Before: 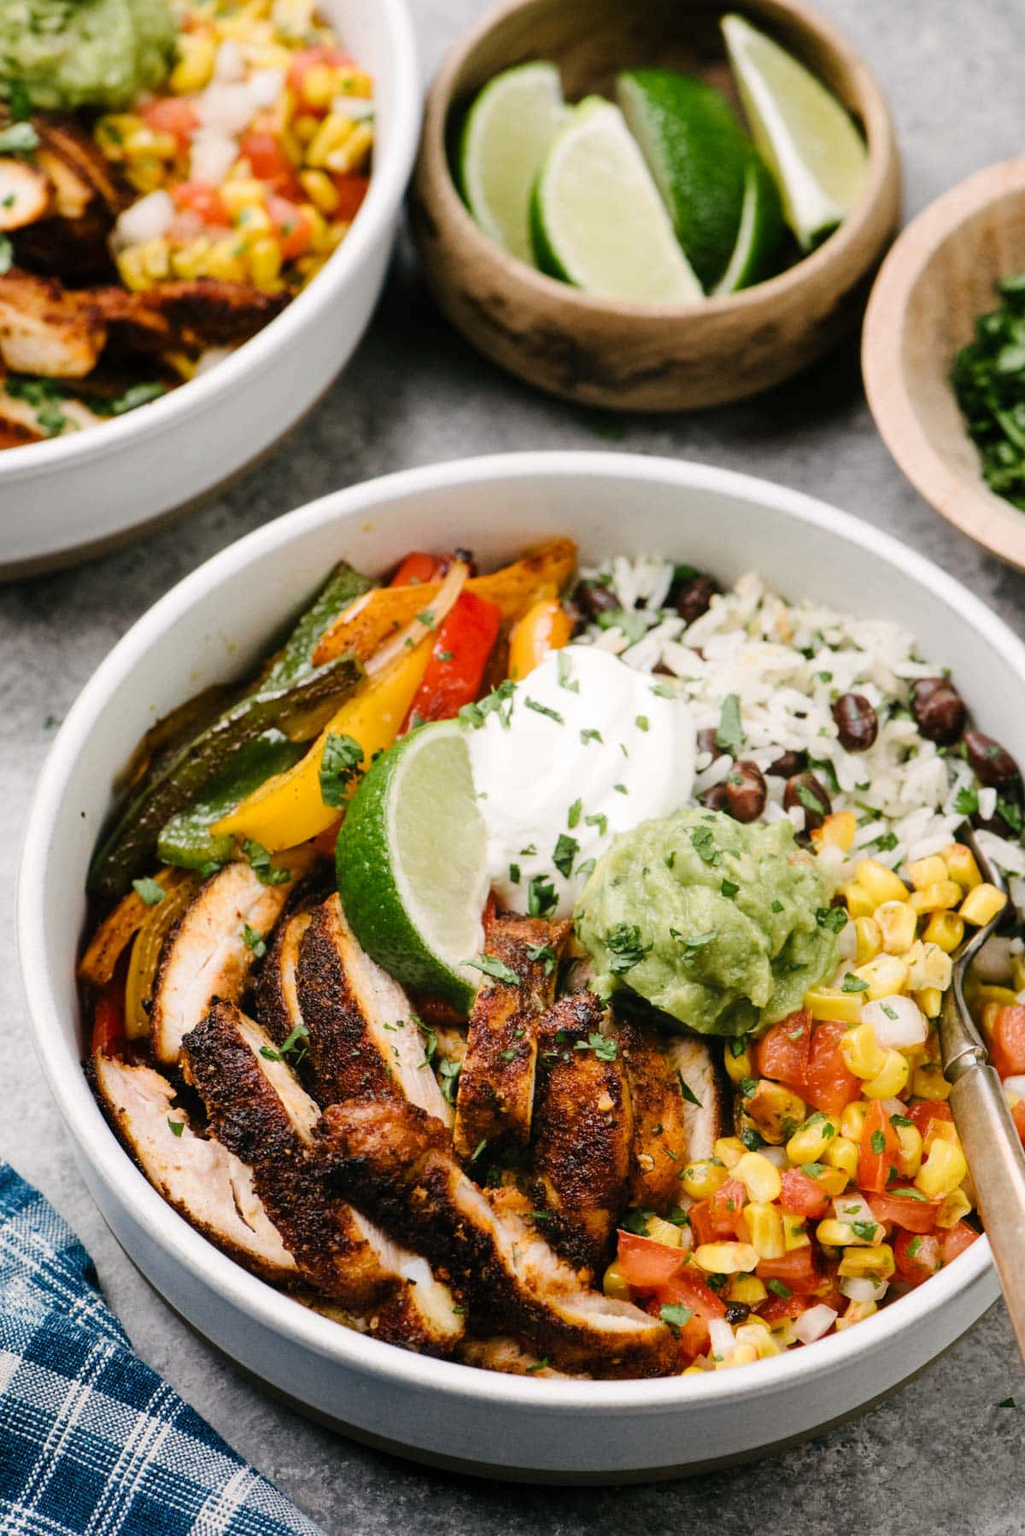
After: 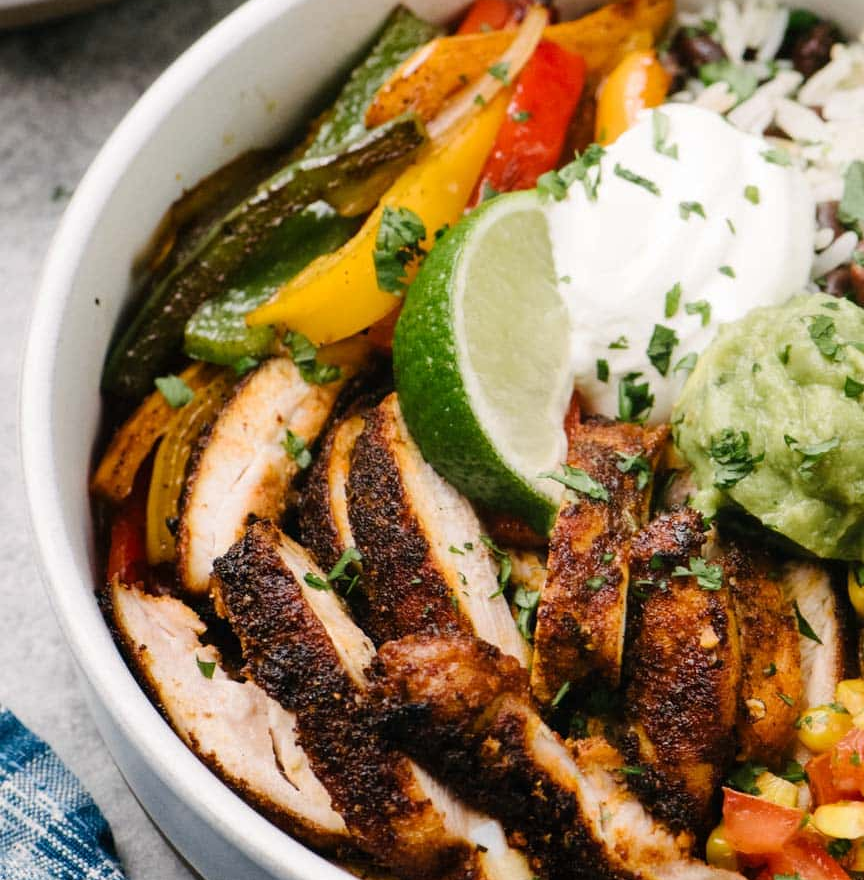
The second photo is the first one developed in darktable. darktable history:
crop: top 36.285%, right 27.933%, bottom 14.76%
